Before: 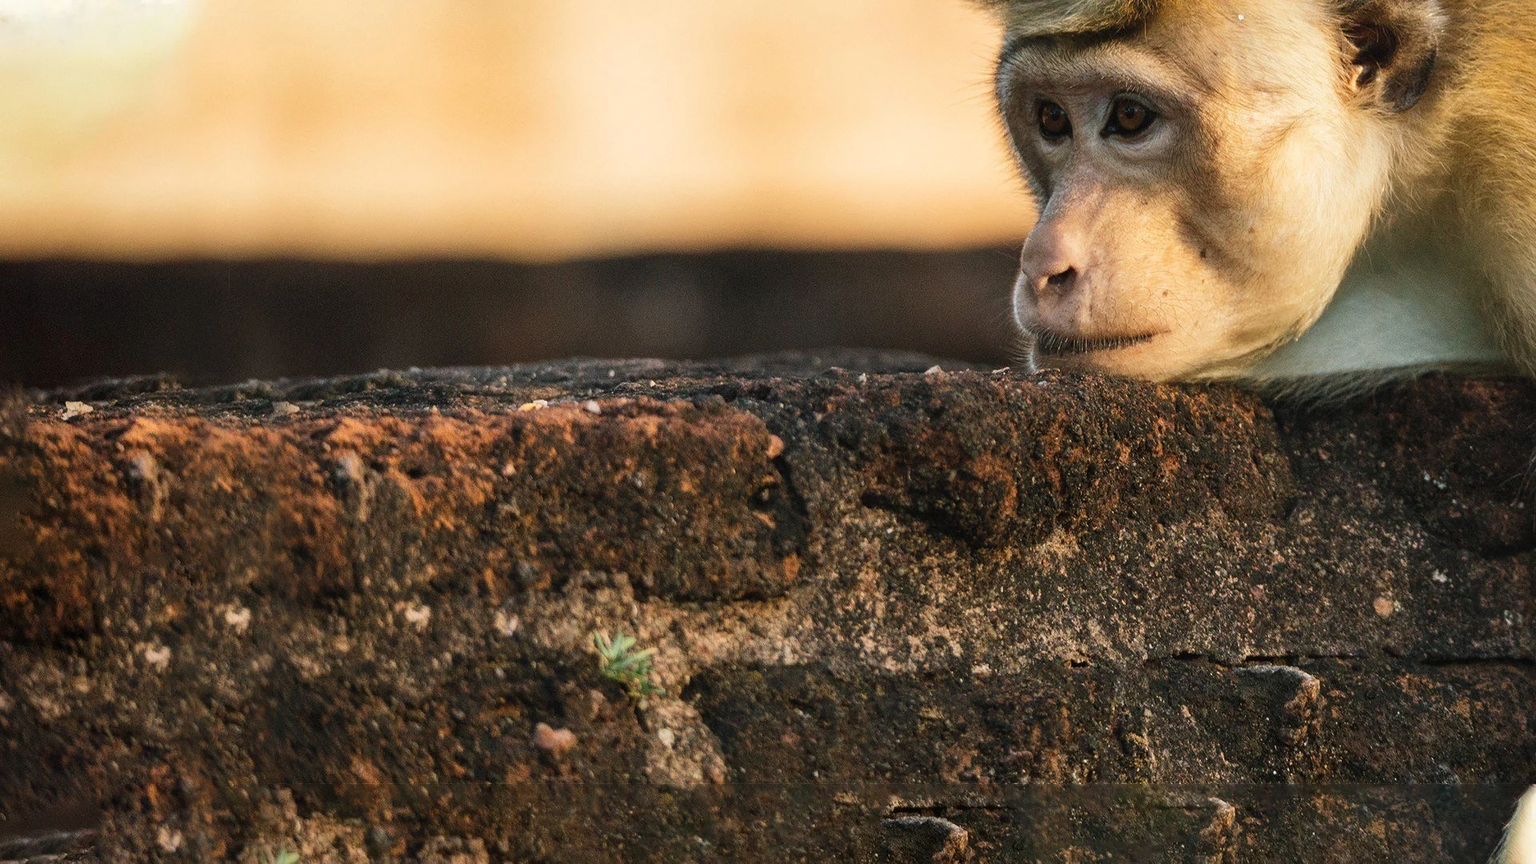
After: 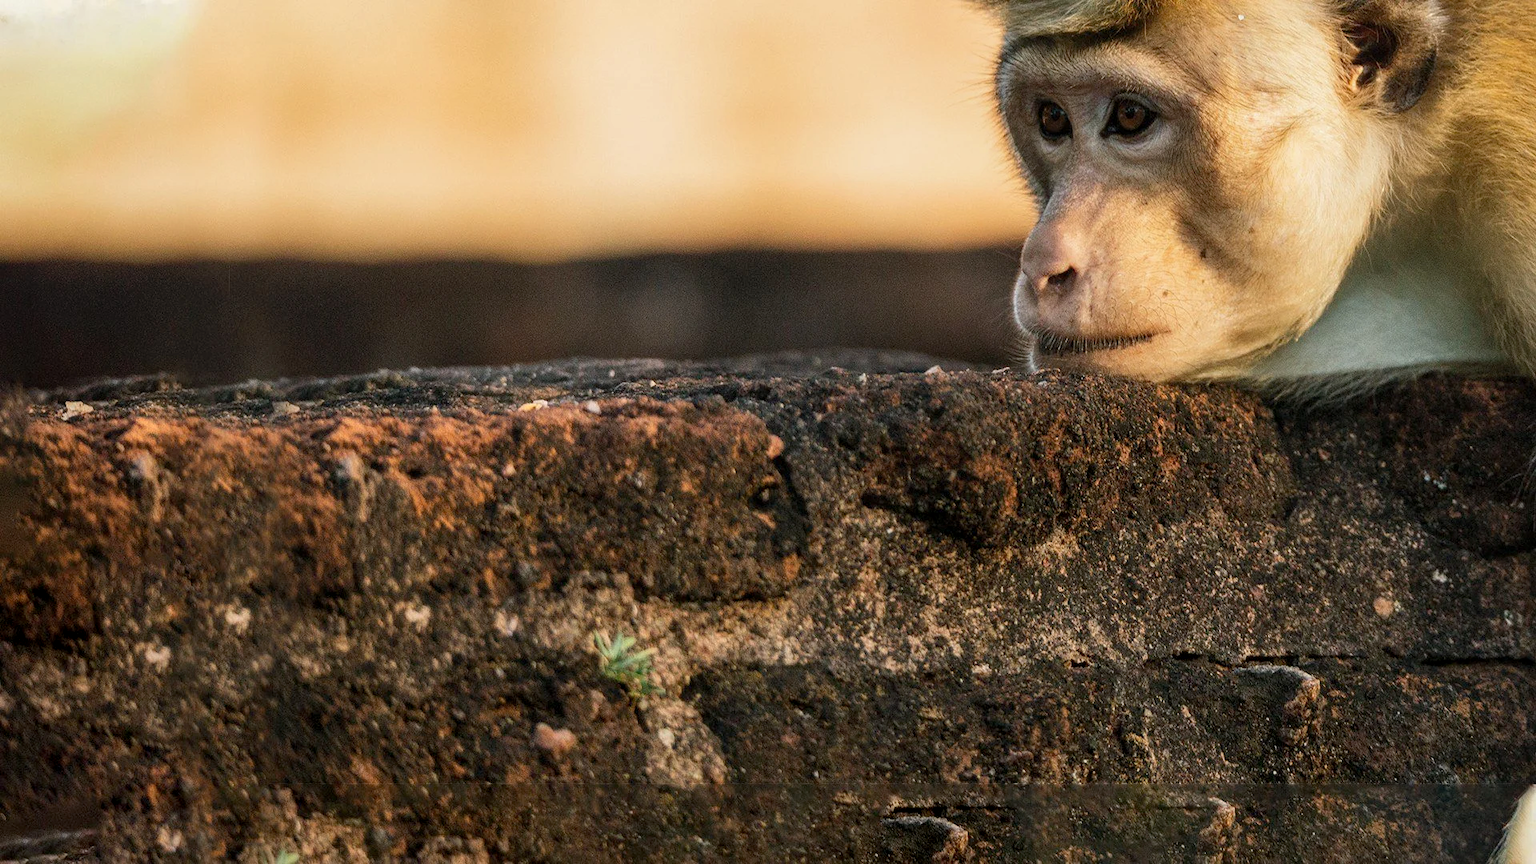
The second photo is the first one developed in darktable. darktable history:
local contrast: detail 110%
exposure: black level correction 0.005, exposure 0.001 EV, compensate highlight preservation false
